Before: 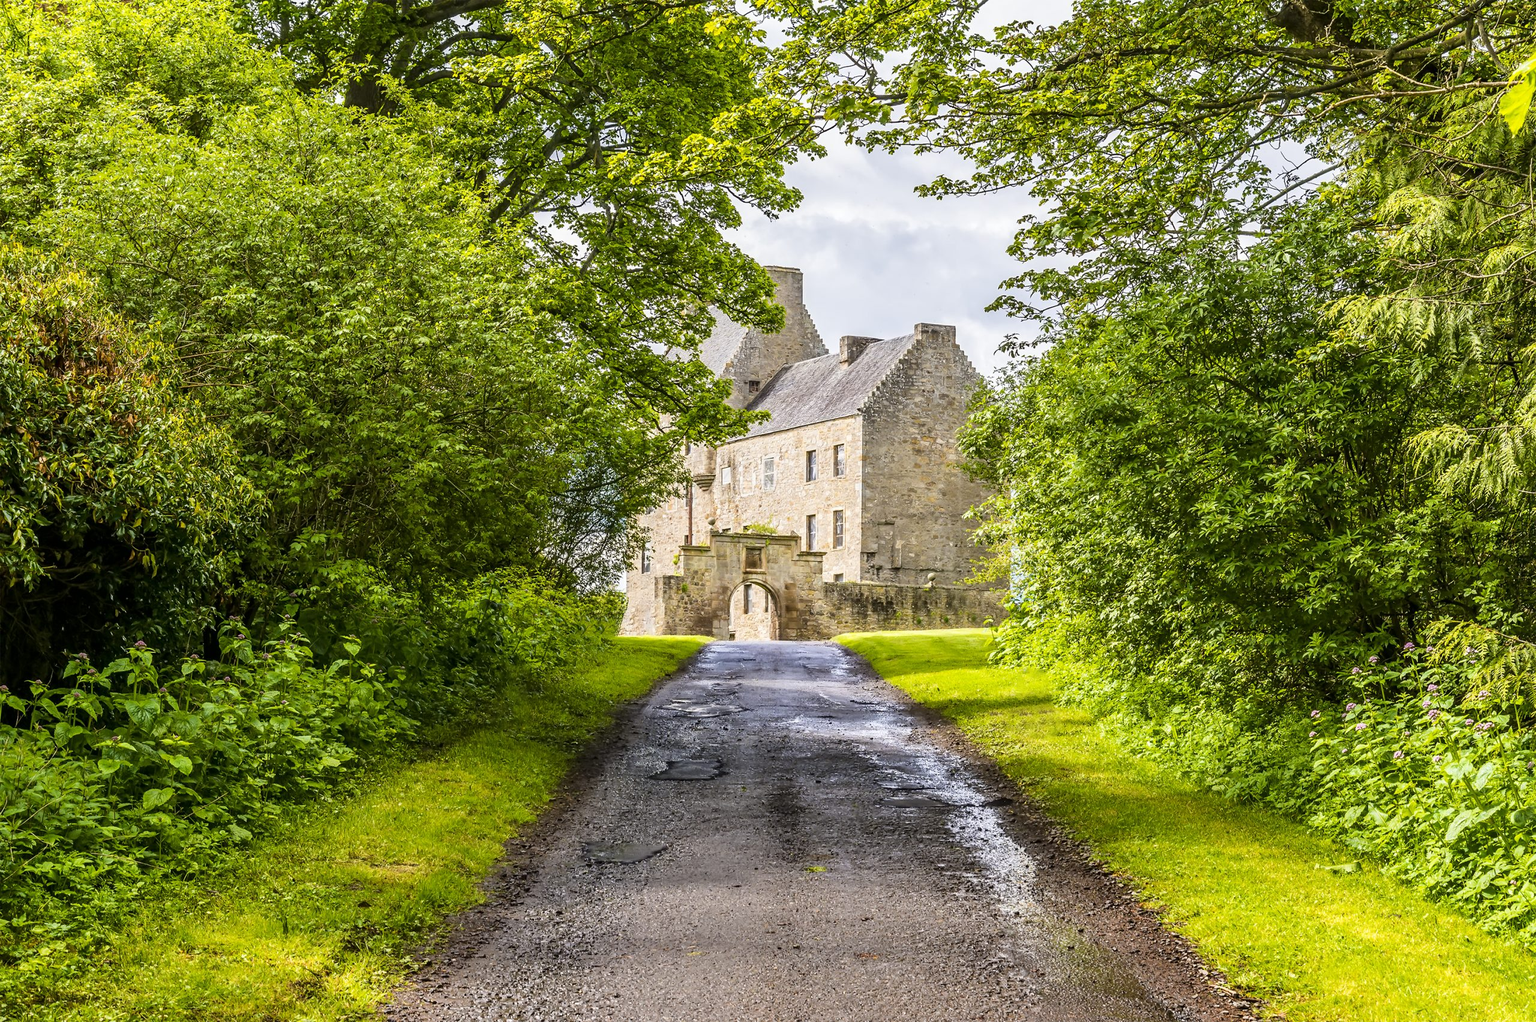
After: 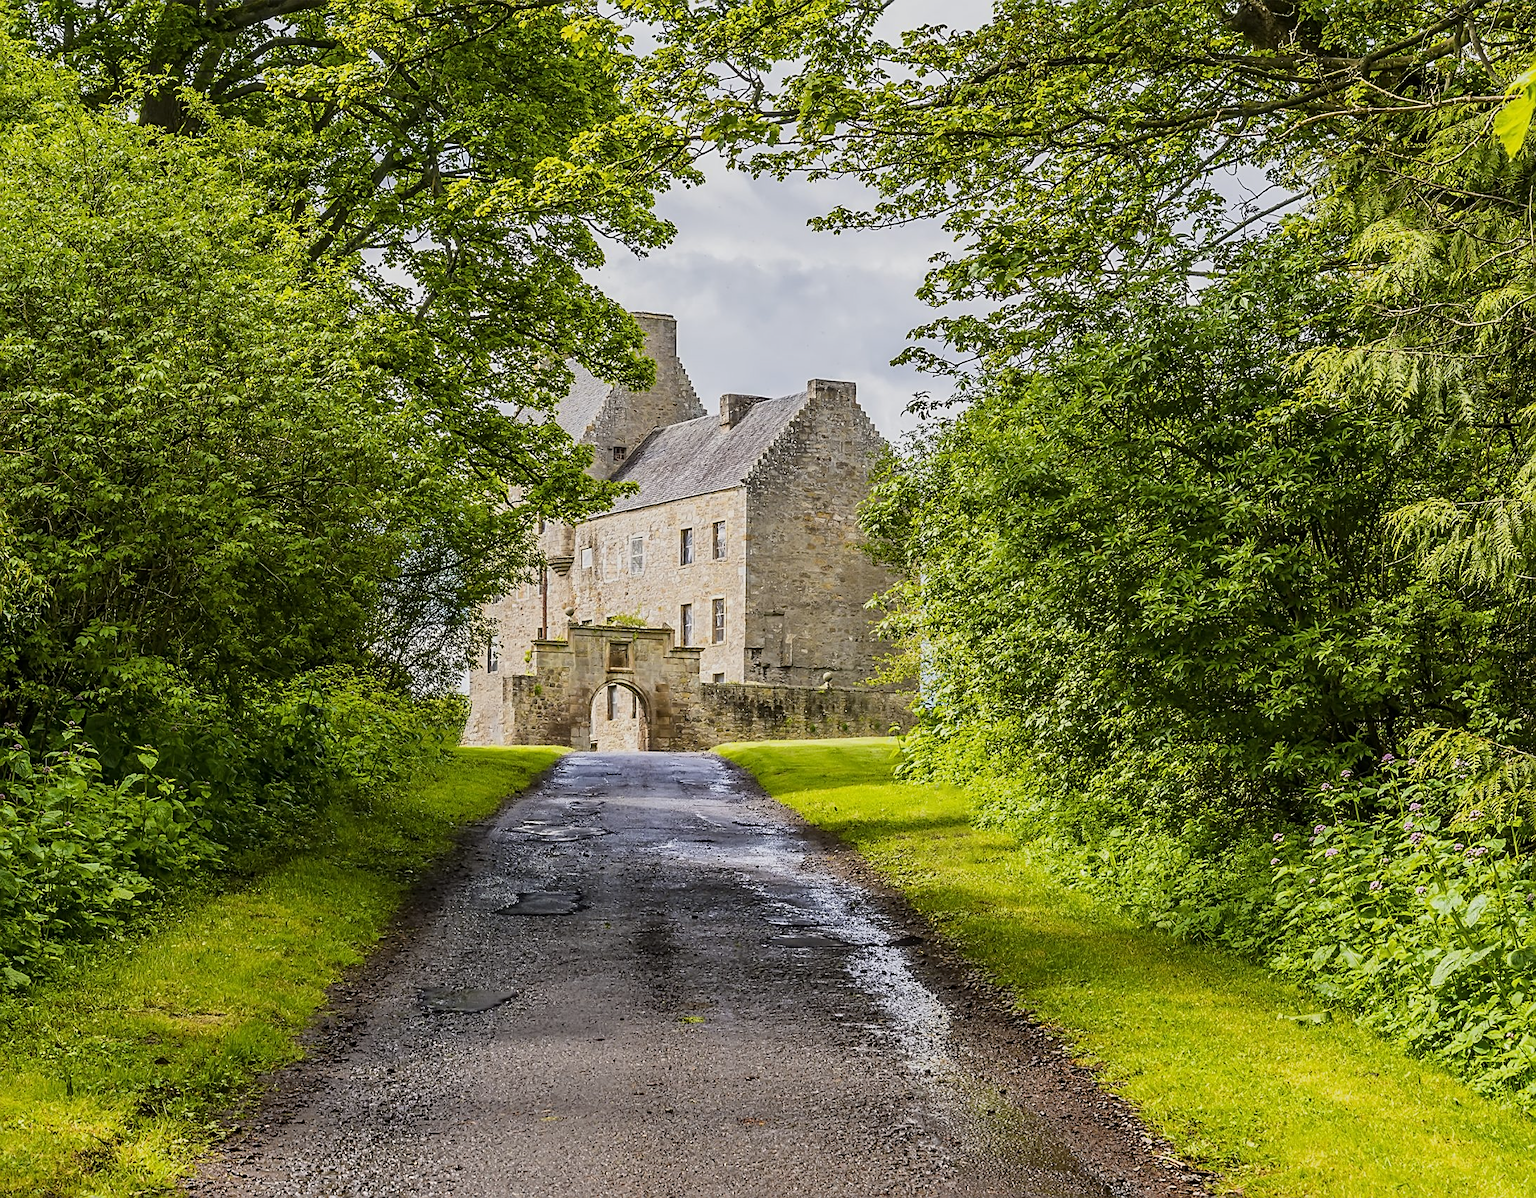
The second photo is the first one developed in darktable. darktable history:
crop and rotate: left 14.73%
sharpen: on, module defaults
exposure: exposure -0.429 EV, compensate exposure bias true, compensate highlight preservation false
